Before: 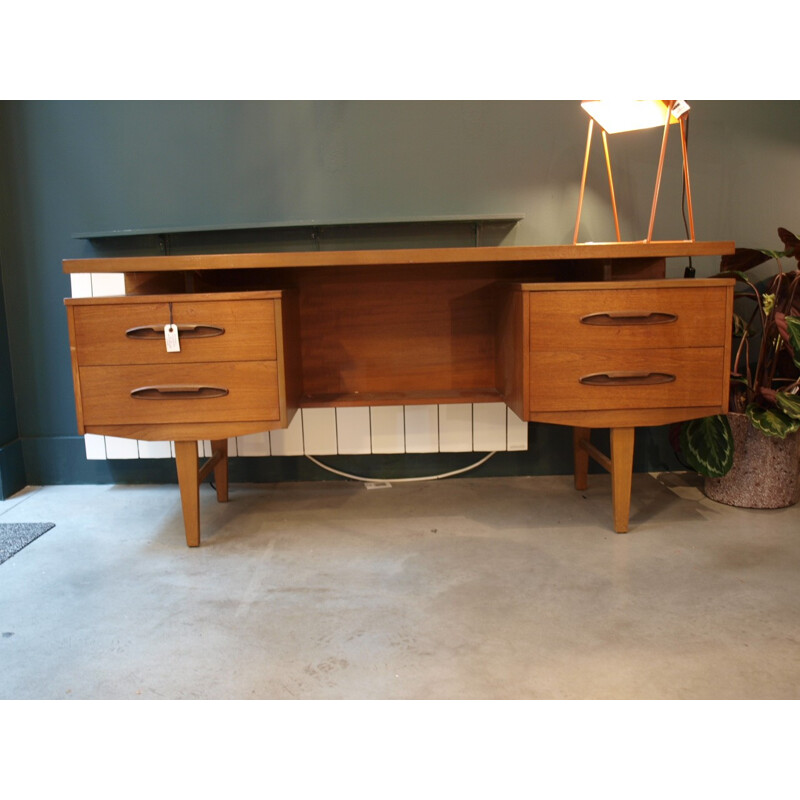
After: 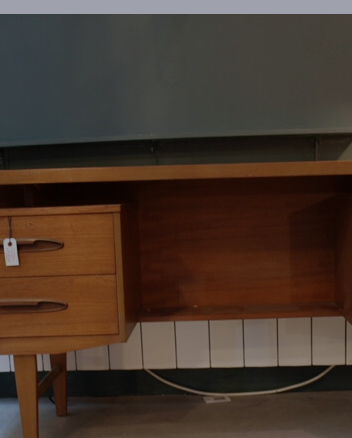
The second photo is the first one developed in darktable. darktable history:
crop: left 20.248%, top 10.86%, right 35.675%, bottom 34.321%
color calibration: illuminant as shot in camera, x 0.358, y 0.373, temperature 4628.91 K
exposure: exposure -1.468 EV, compensate highlight preservation false
